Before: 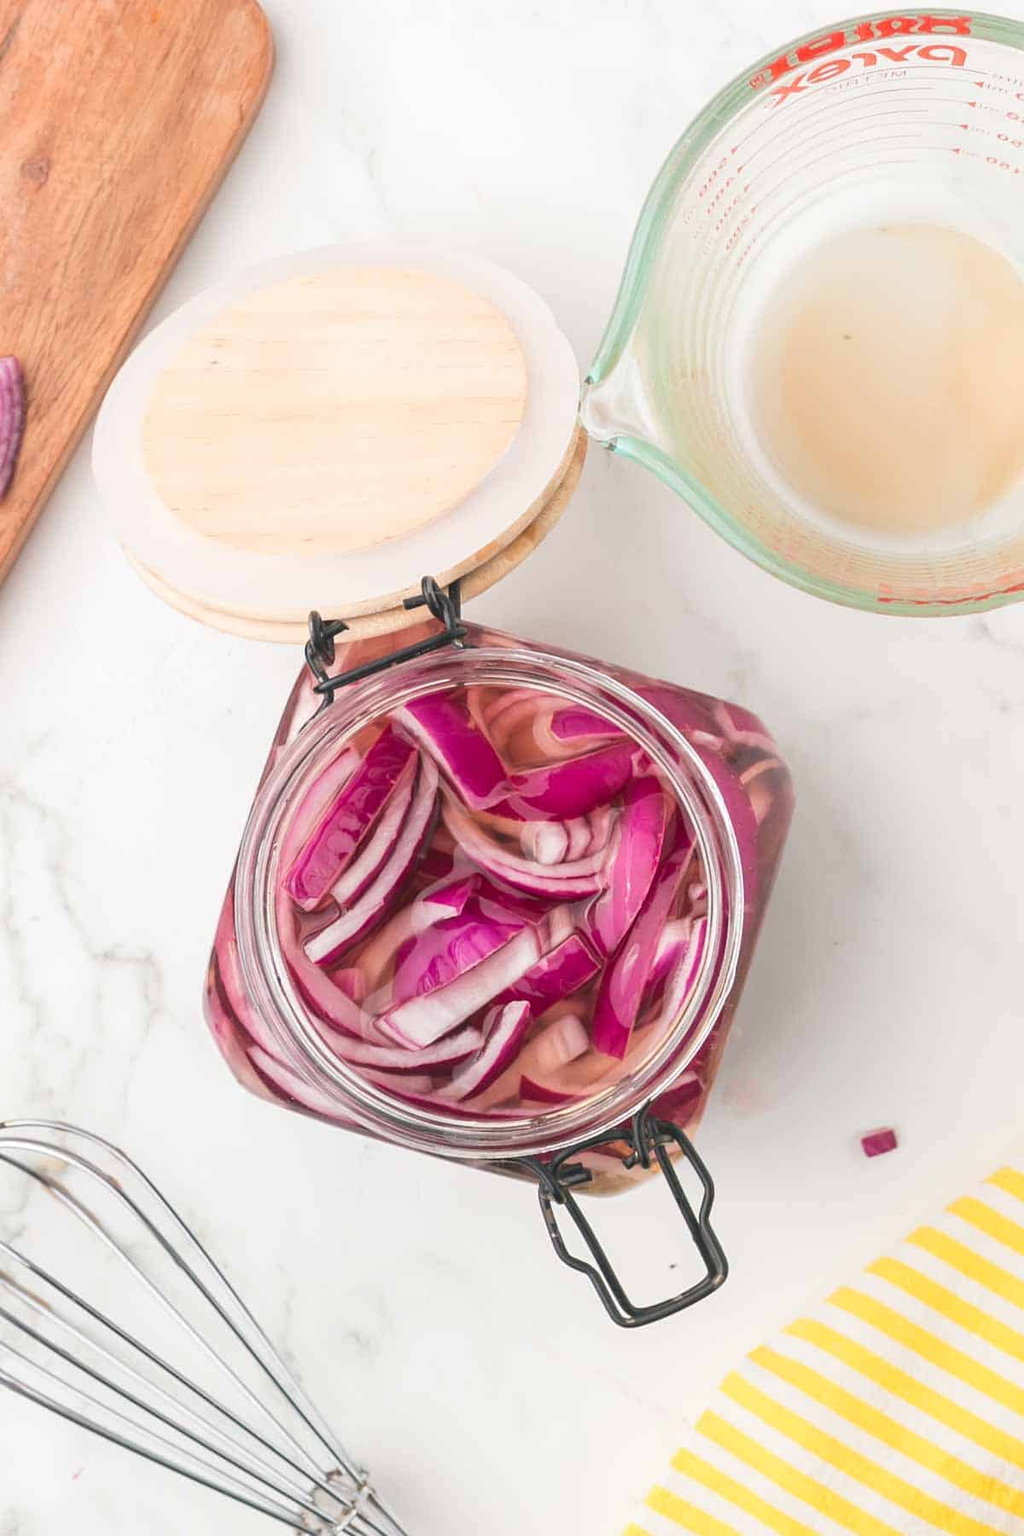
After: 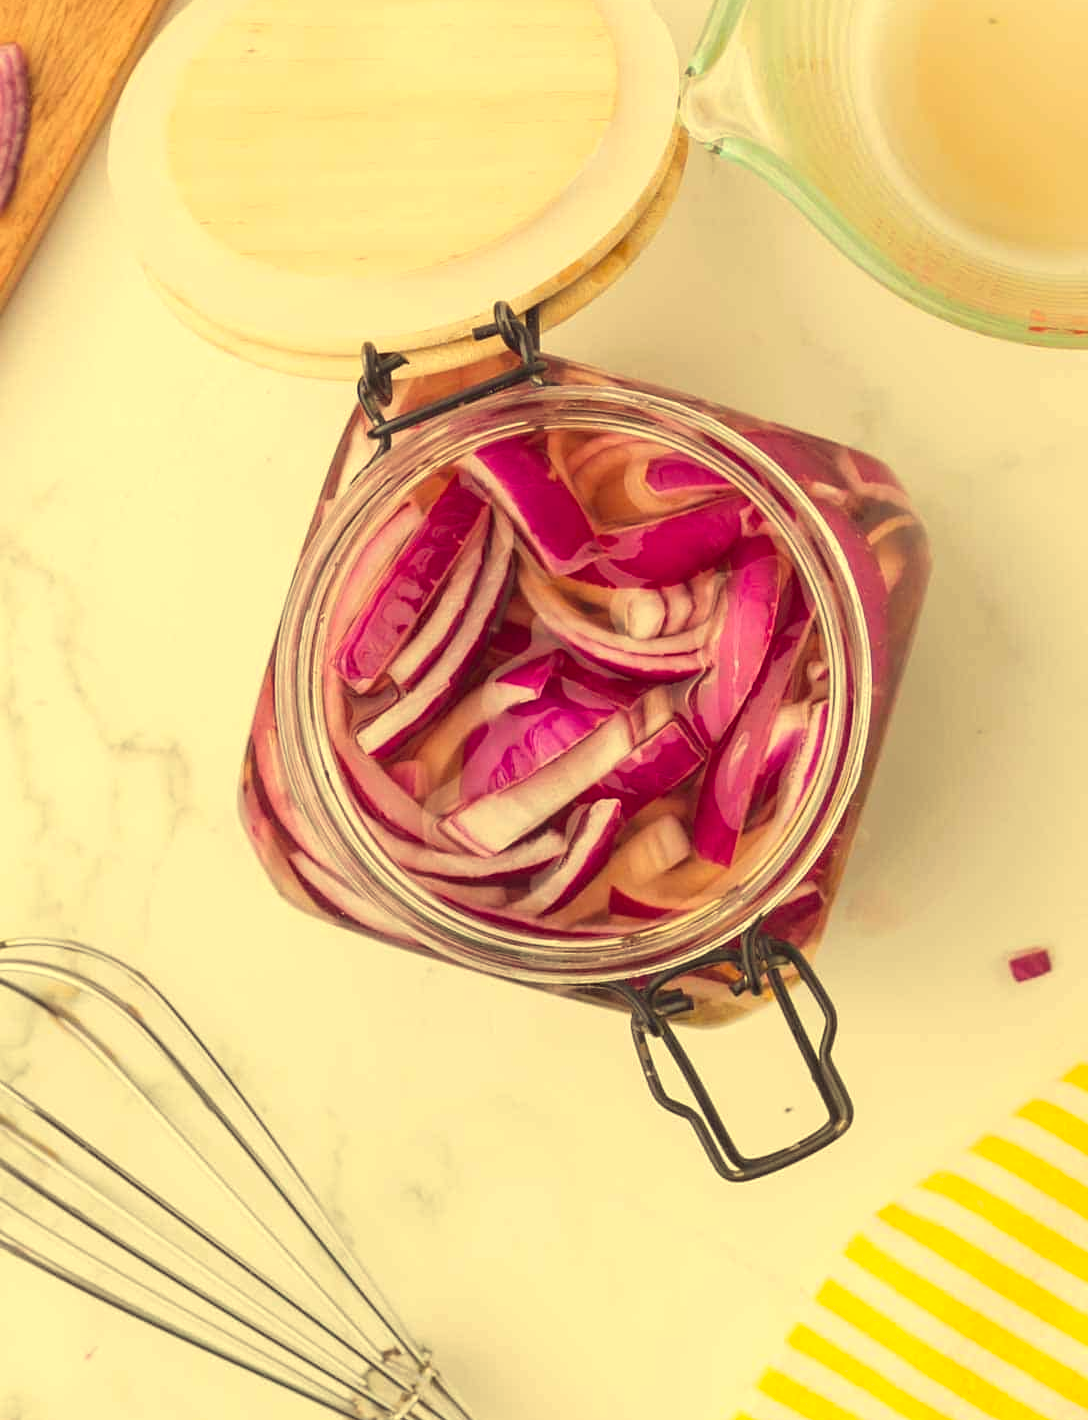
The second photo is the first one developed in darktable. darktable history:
crop: top 20.828%, right 9.324%, bottom 0.248%
color correction: highlights a* -0.404, highlights b* 39.93, shadows a* 9.43, shadows b* -0.531
